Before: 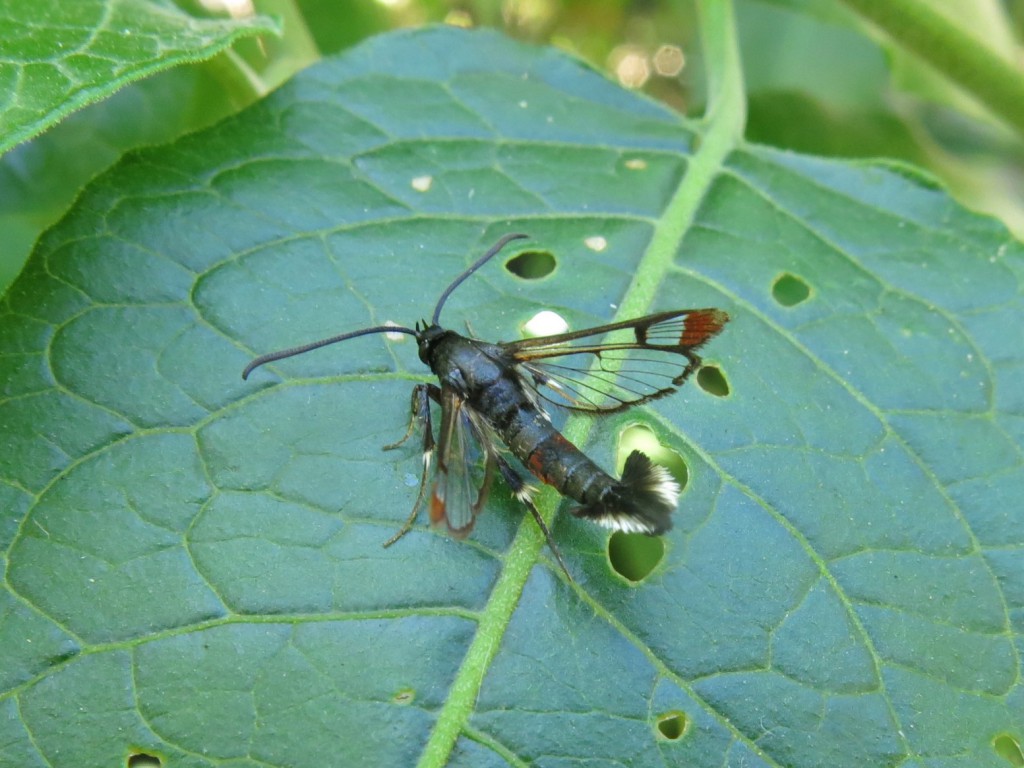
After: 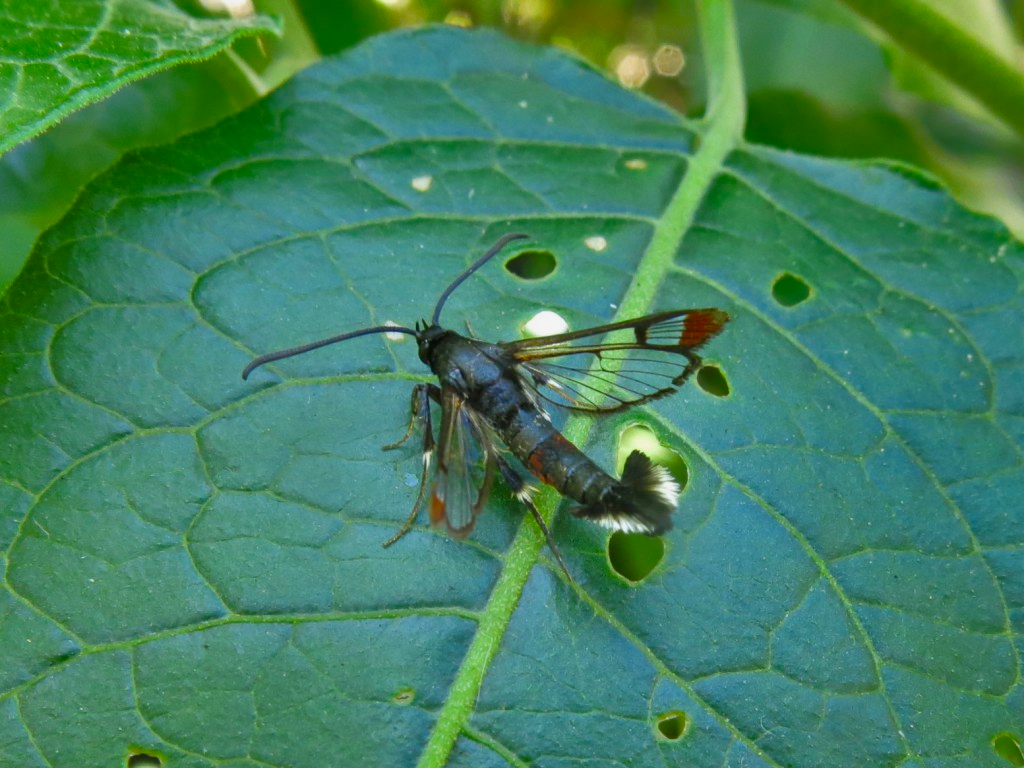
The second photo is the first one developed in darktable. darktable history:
color balance rgb: perceptual saturation grading › global saturation 19.951%
shadows and highlights: radius 123.95, shadows 99.44, white point adjustment -3.12, highlights -99.61, highlights color adjustment 53.34%, soften with gaussian
